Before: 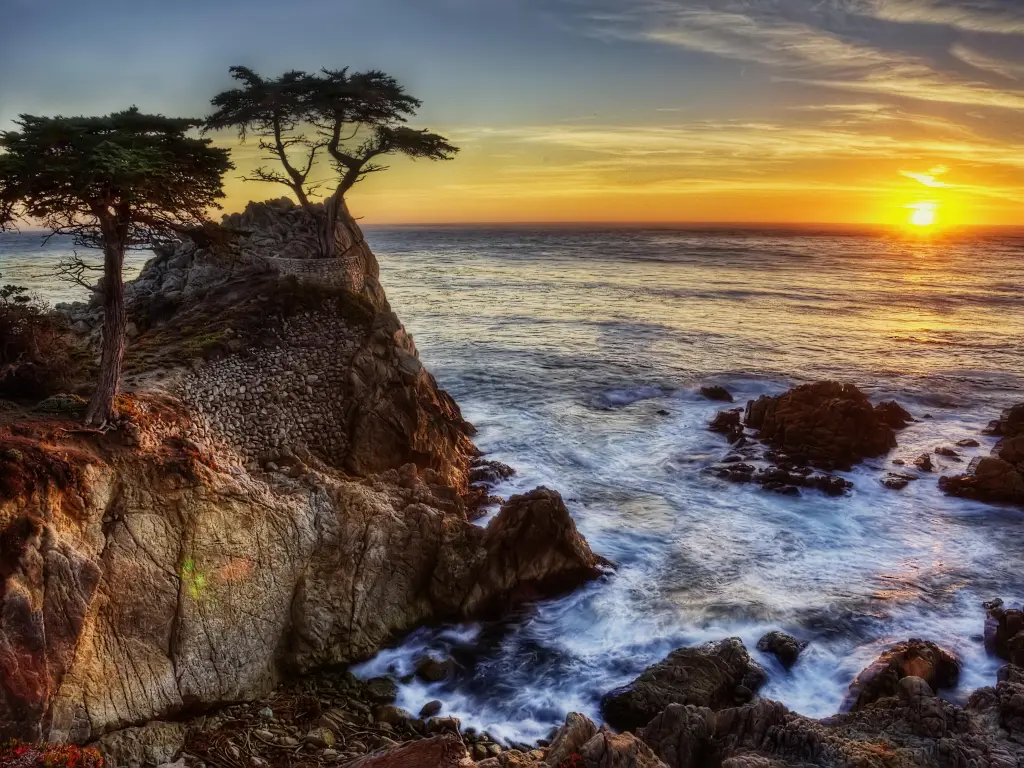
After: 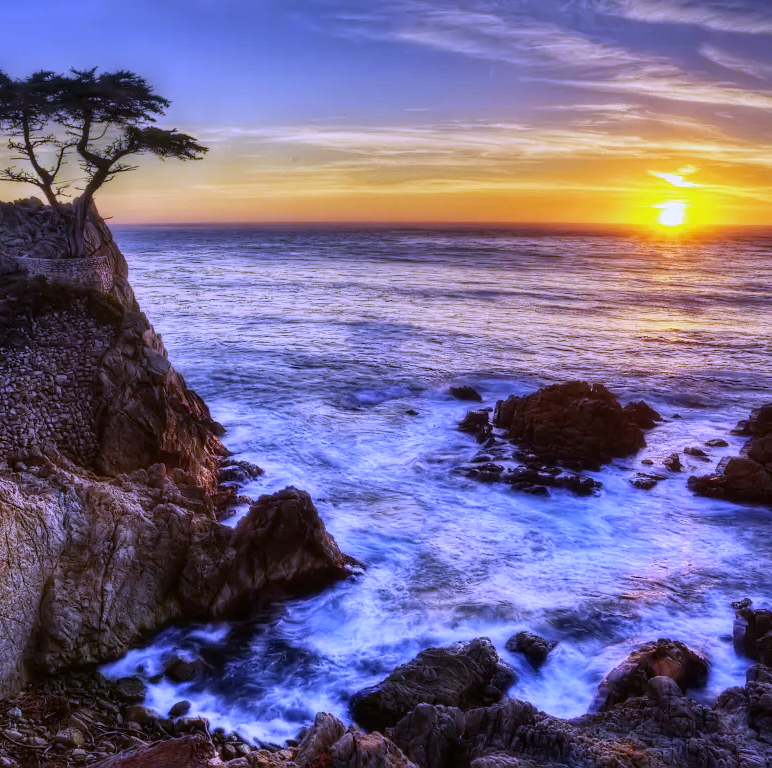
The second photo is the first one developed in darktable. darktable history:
white balance: red 0.98, blue 1.61
crop and rotate: left 24.6%
